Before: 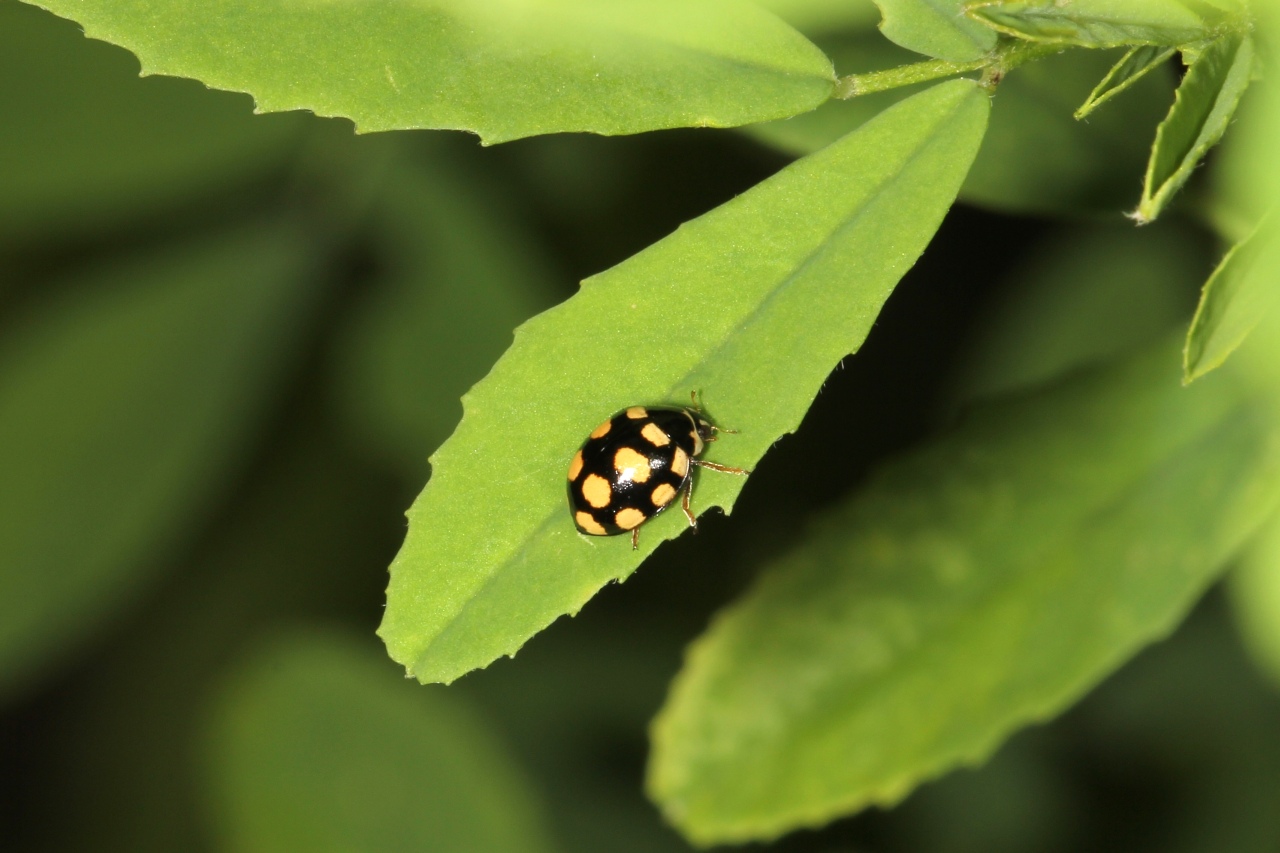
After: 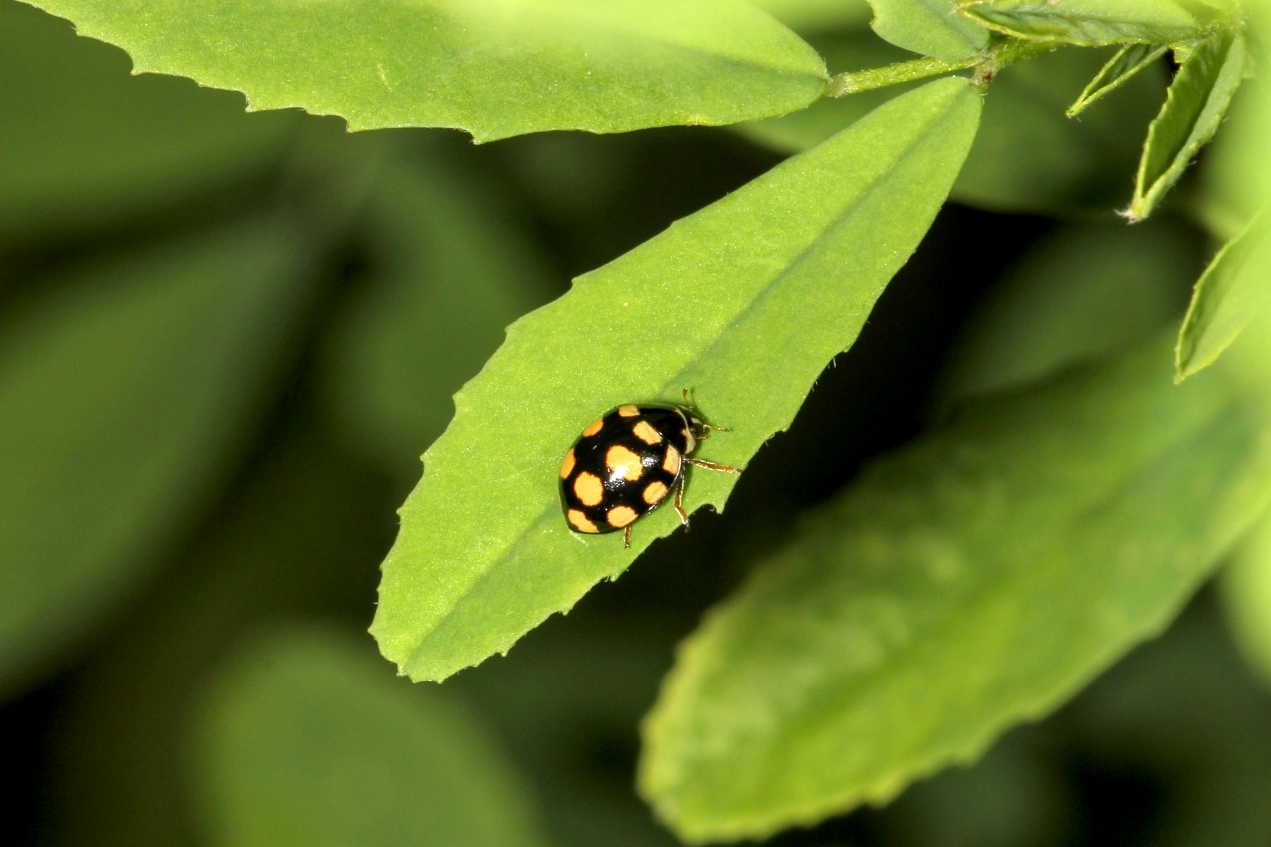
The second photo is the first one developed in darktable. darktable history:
exposure: black level correction 0.005, exposure 0.284 EV, compensate exposure bias true, compensate highlight preservation false
crop and rotate: left 0.639%, top 0.363%, bottom 0.241%
local contrast: on, module defaults
